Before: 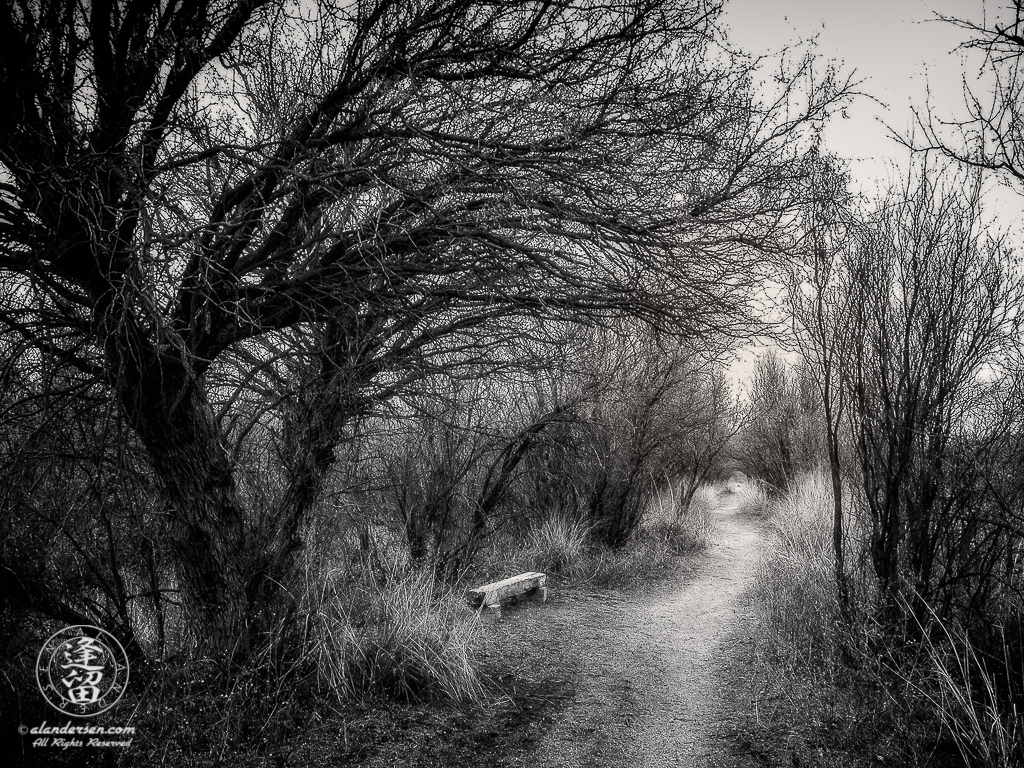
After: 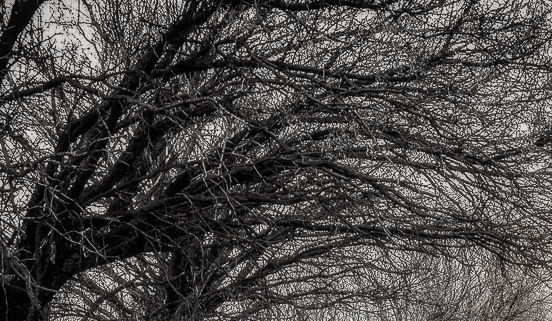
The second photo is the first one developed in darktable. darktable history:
crop: left 15.227%, top 9.242%, right 30.792%, bottom 48.942%
local contrast: detail 114%
